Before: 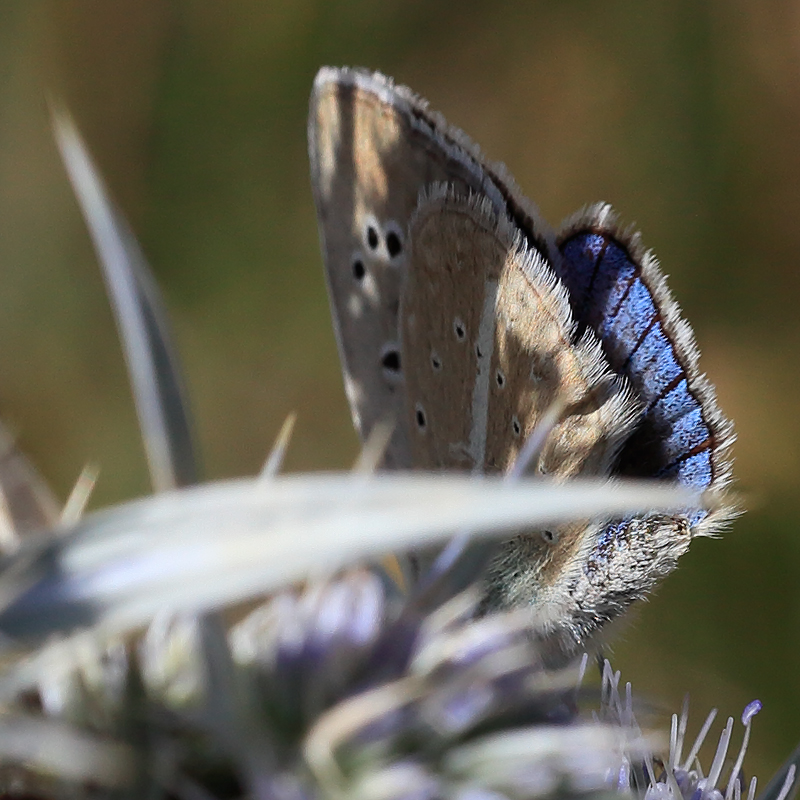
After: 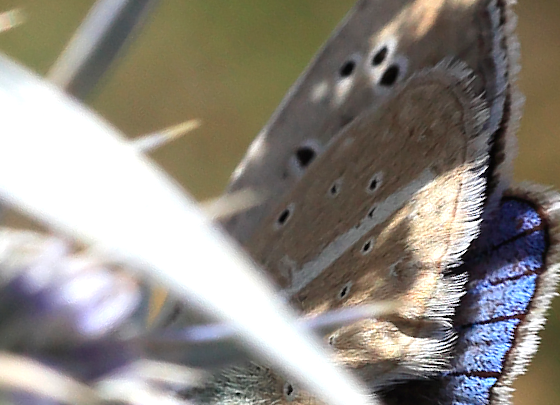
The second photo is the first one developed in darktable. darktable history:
exposure: black level correction 0, exposure 0.702 EV, compensate exposure bias true, compensate highlight preservation false
crop and rotate: angle -45.88°, top 16.637%, right 0.98%, bottom 11.668%
